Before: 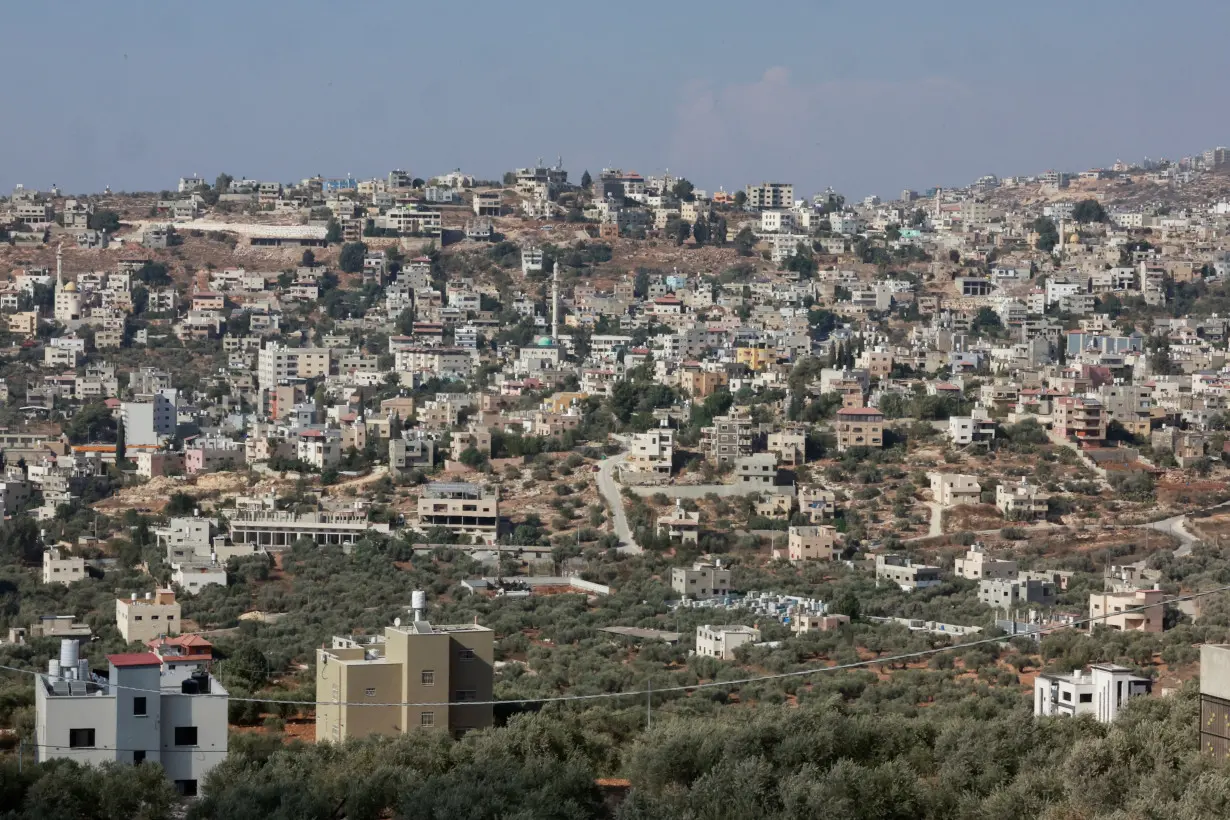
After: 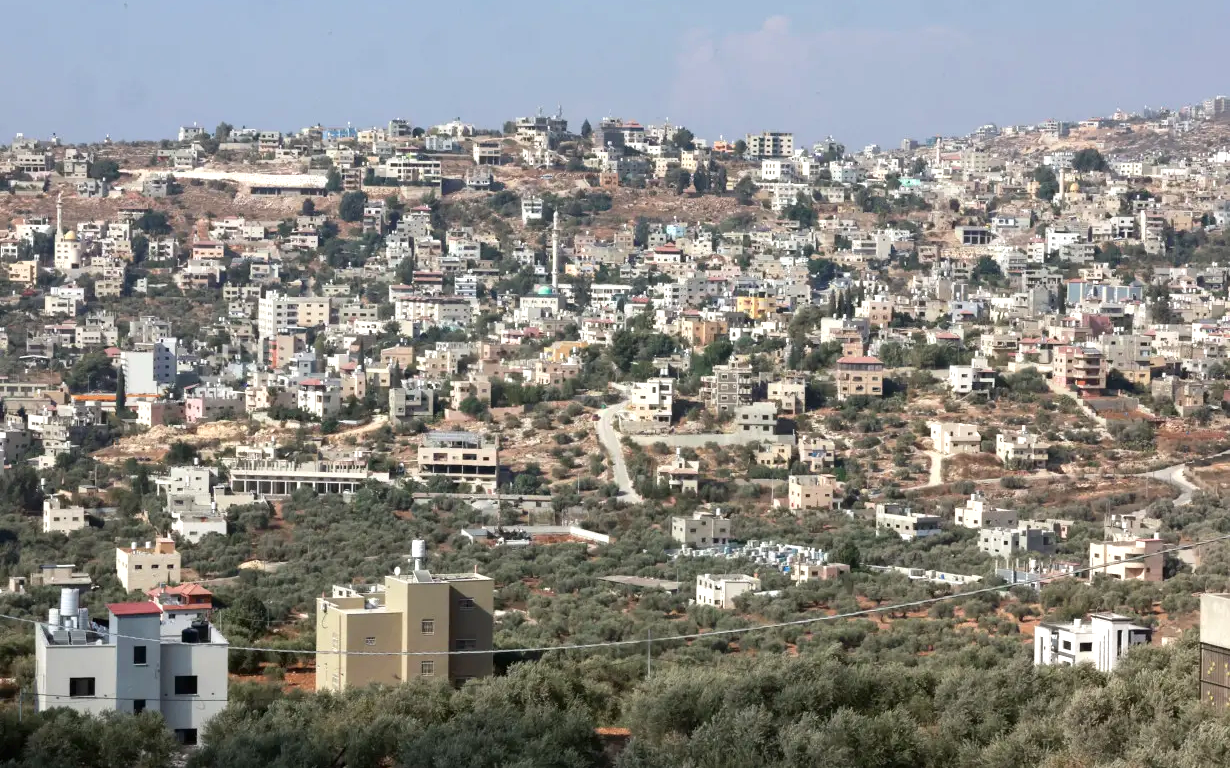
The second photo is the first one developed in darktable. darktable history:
crop and rotate: top 6.25%
exposure: black level correction 0, exposure 0.7 EV, compensate exposure bias true, compensate highlight preservation false
